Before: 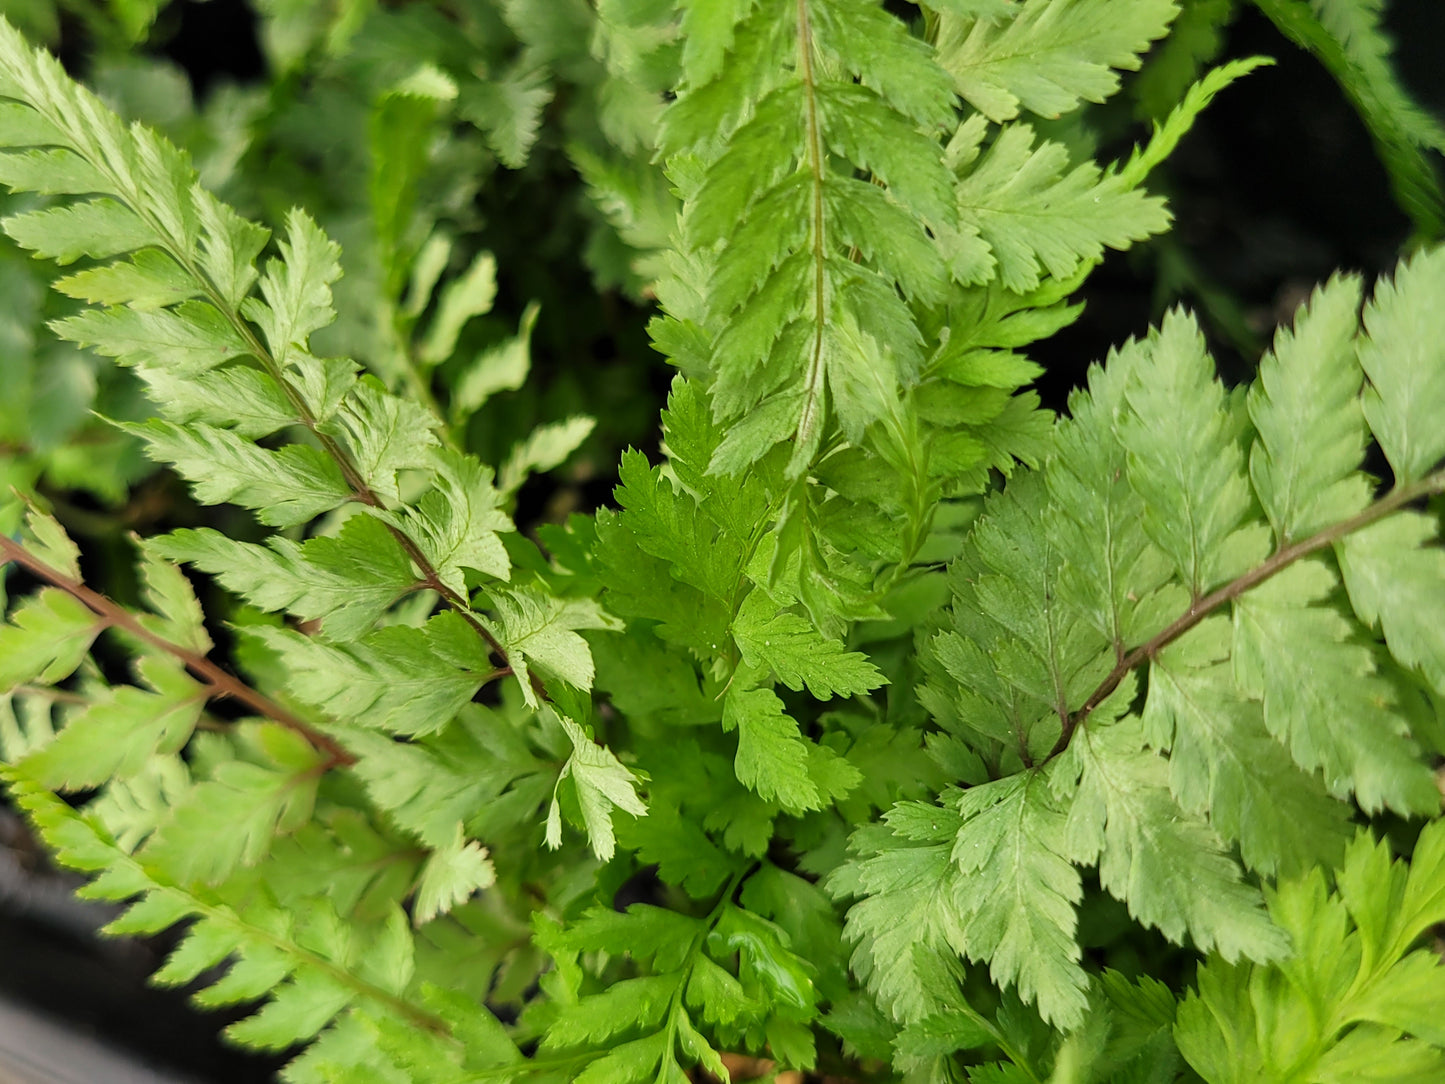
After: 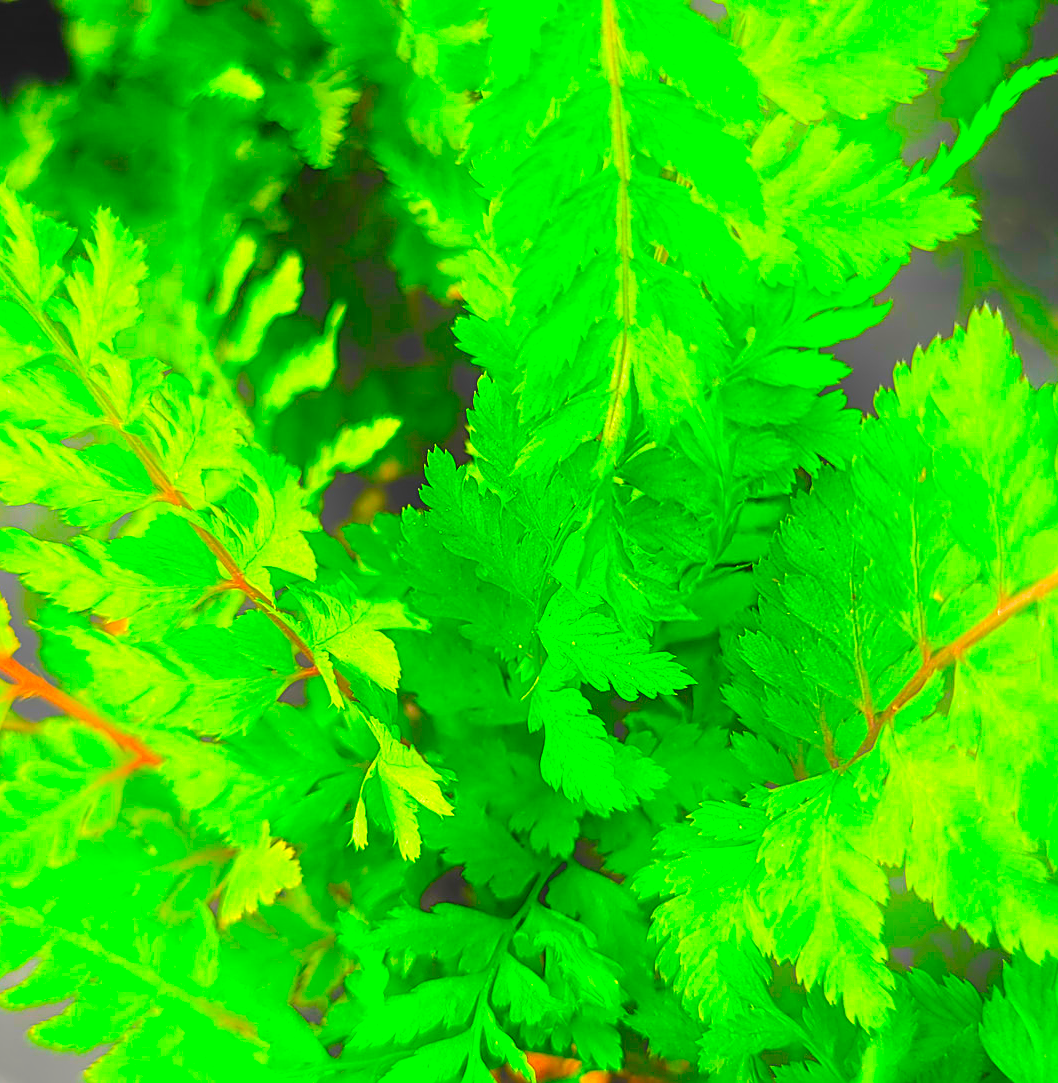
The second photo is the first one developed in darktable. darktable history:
sharpen: on, module defaults
crop: left 13.443%, right 13.31%
color correction: saturation 3
bloom: on, module defaults
exposure: exposure 0.636 EV, compensate highlight preservation false
